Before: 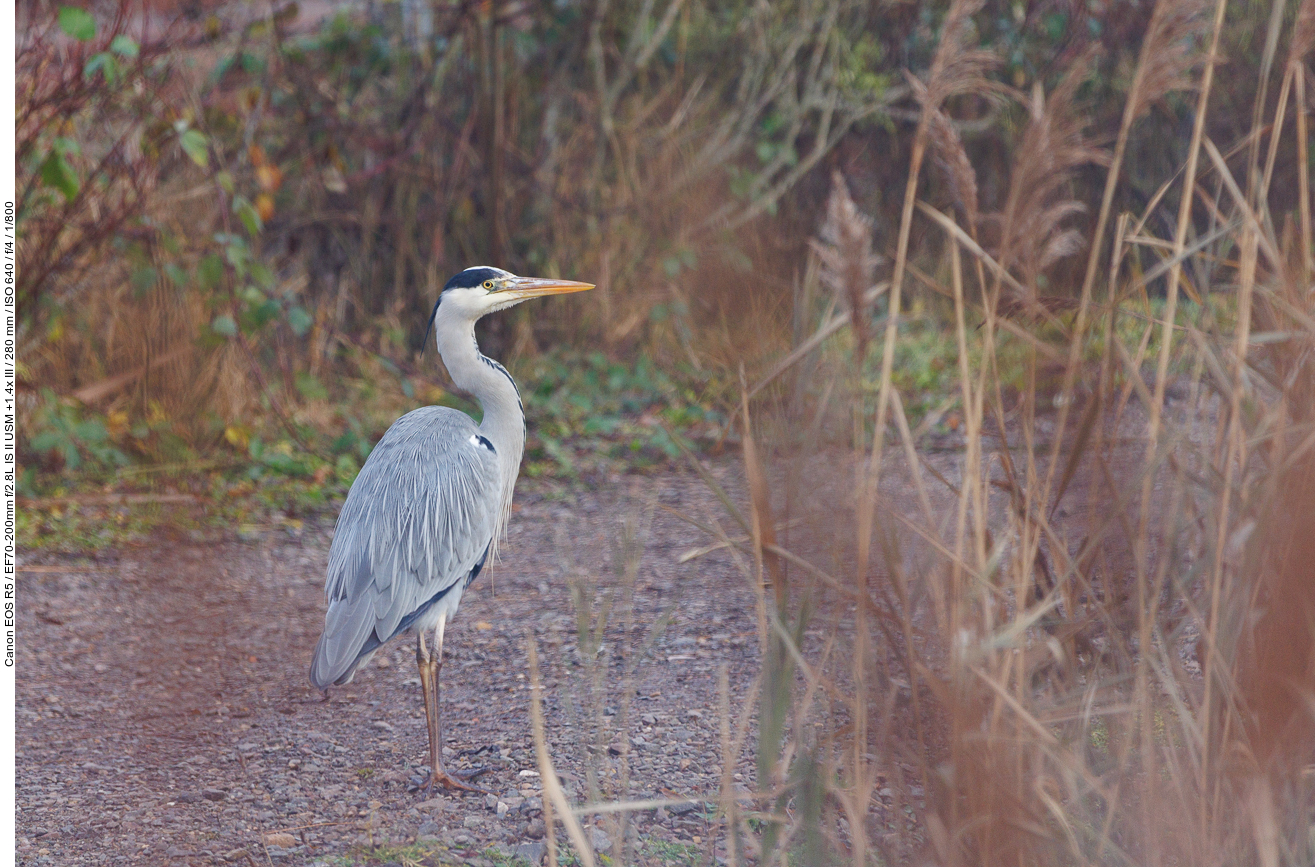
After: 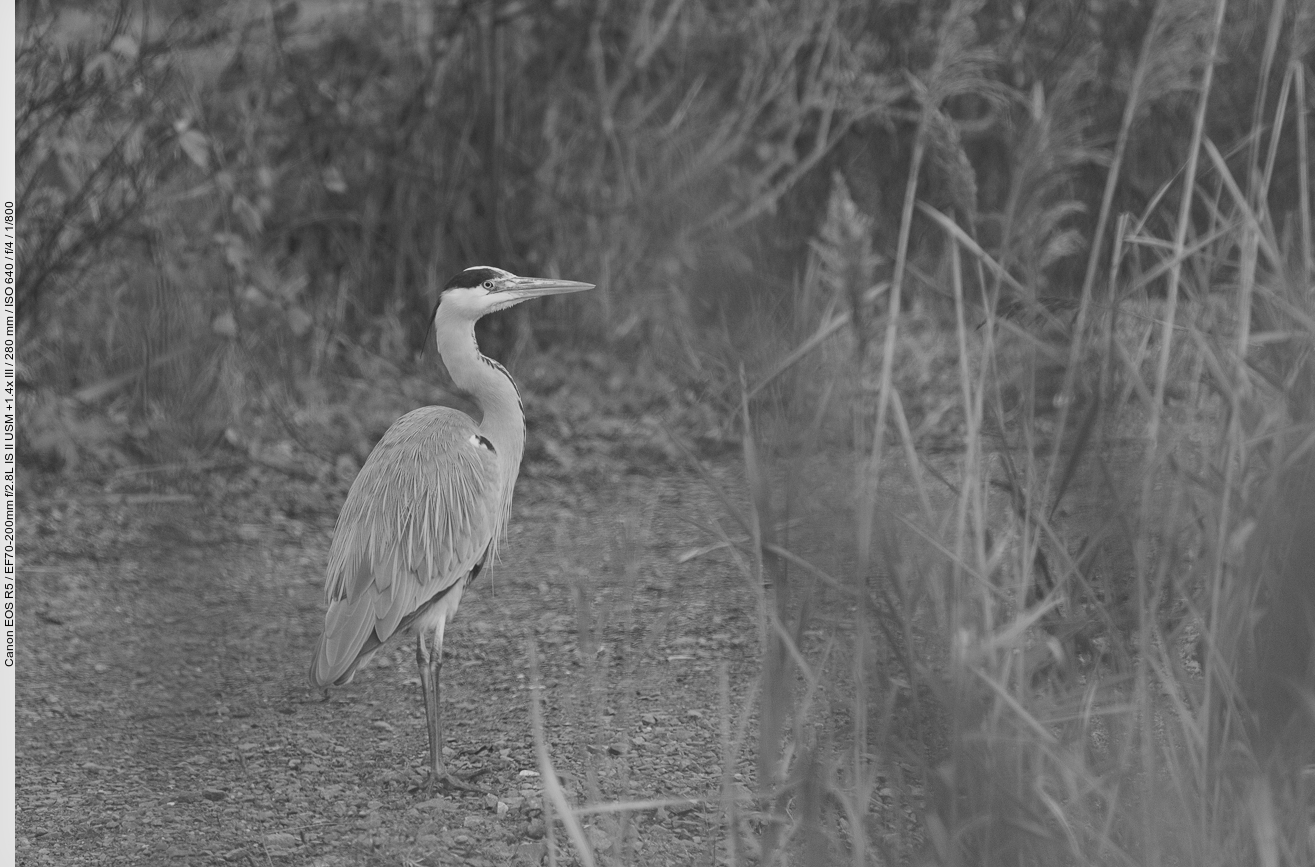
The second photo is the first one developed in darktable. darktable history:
white balance: red 0.766, blue 1.537
contrast equalizer: octaves 7, y [[0.6 ×6], [0.55 ×6], [0 ×6], [0 ×6], [0 ×6]], mix -0.2
monochrome: a -6.99, b 35.61, size 1.4
